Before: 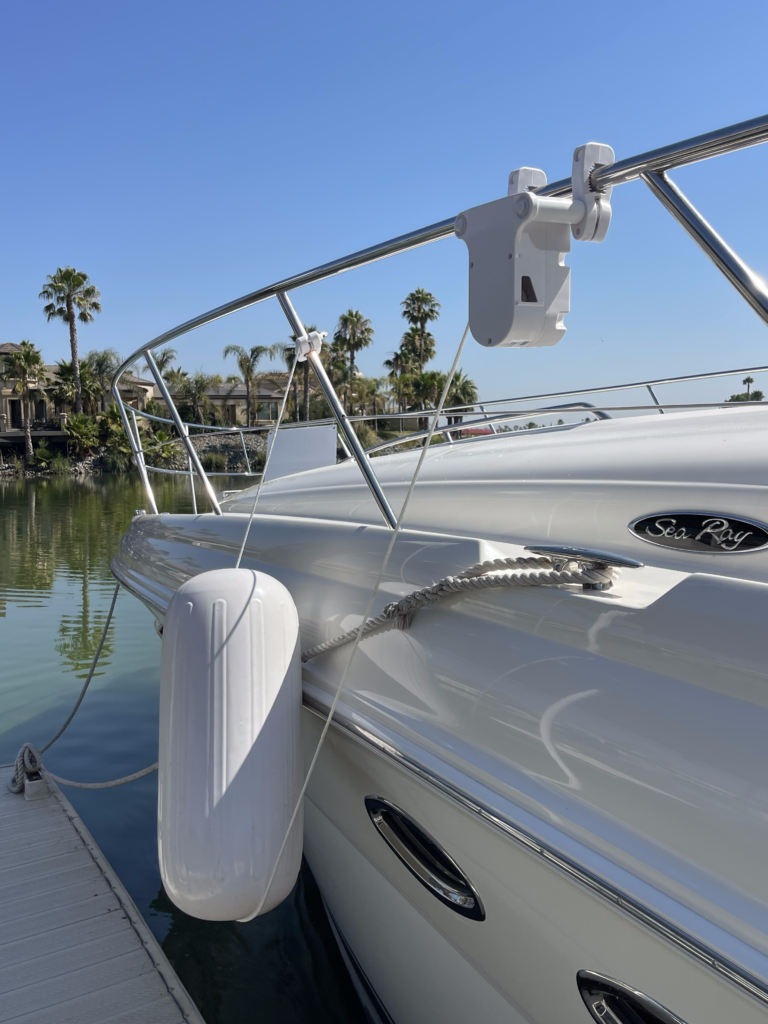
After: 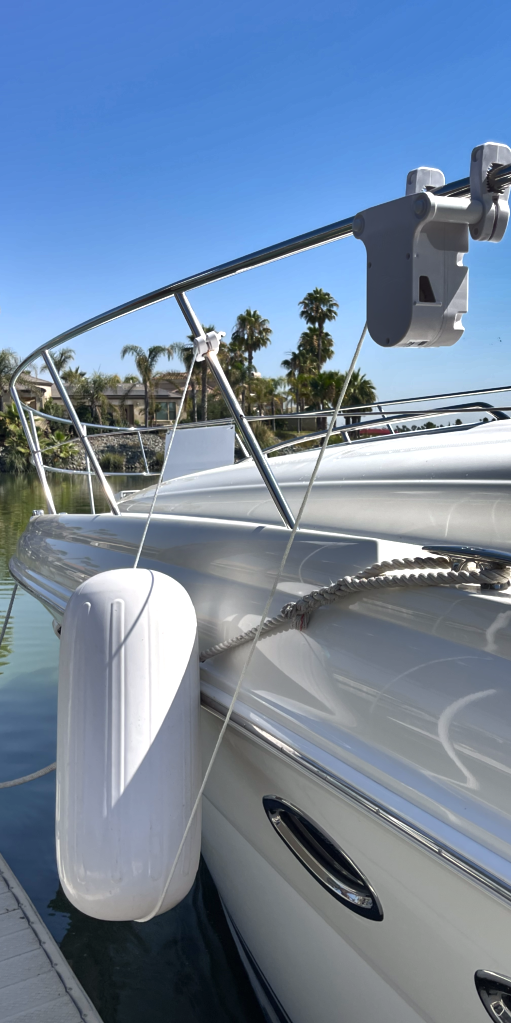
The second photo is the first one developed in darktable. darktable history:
shadows and highlights: shadows 20.78, highlights -81.69, soften with gaussian
crop and rotate: left 13.346%, right 20.024%
exposure: exposure 0.609 EV, compensate exposure bias true, compensate highlight preservation false
color calibration: illuminant same as pipeline (D50), adaptation none (bypass), x 0.332, y 0.333, temperature 5008.76 K
